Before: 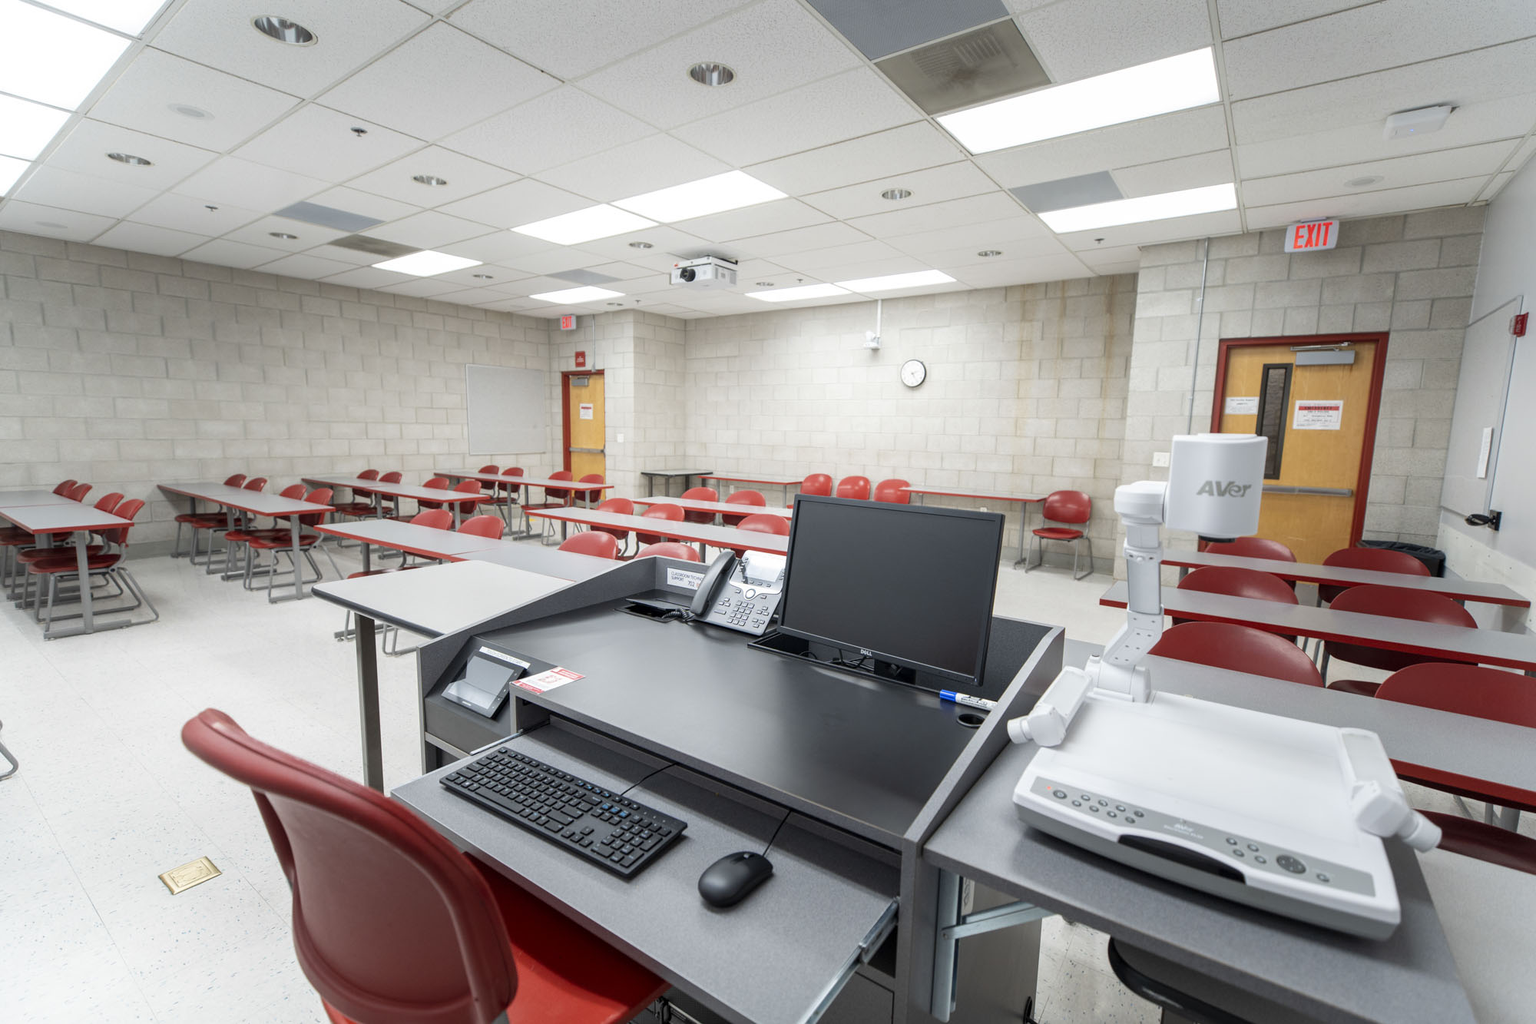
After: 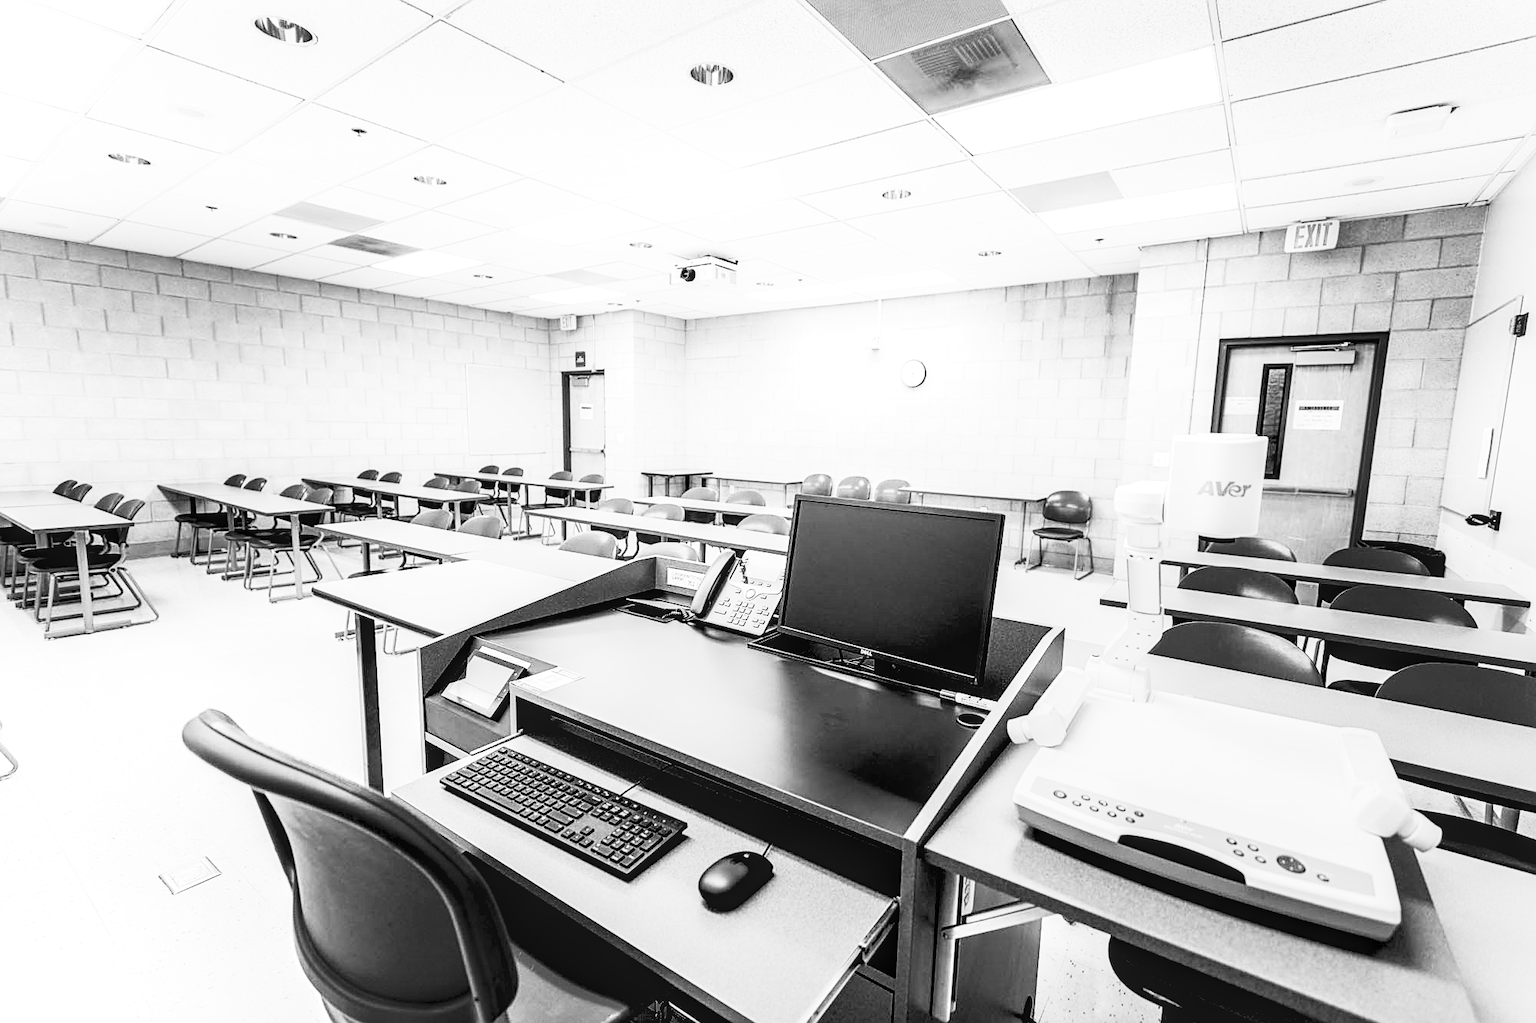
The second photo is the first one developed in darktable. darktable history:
local contrast: on, module defaults
rgb curve: mode RGB, independent channels
contrast brightness saturation: contrast 0.53, brightness 0.47, saturation -1
exposure: black level correction 0.04, exposure 0.5 EV, compensate highlight preservation false
sharpen: on, module defaults
